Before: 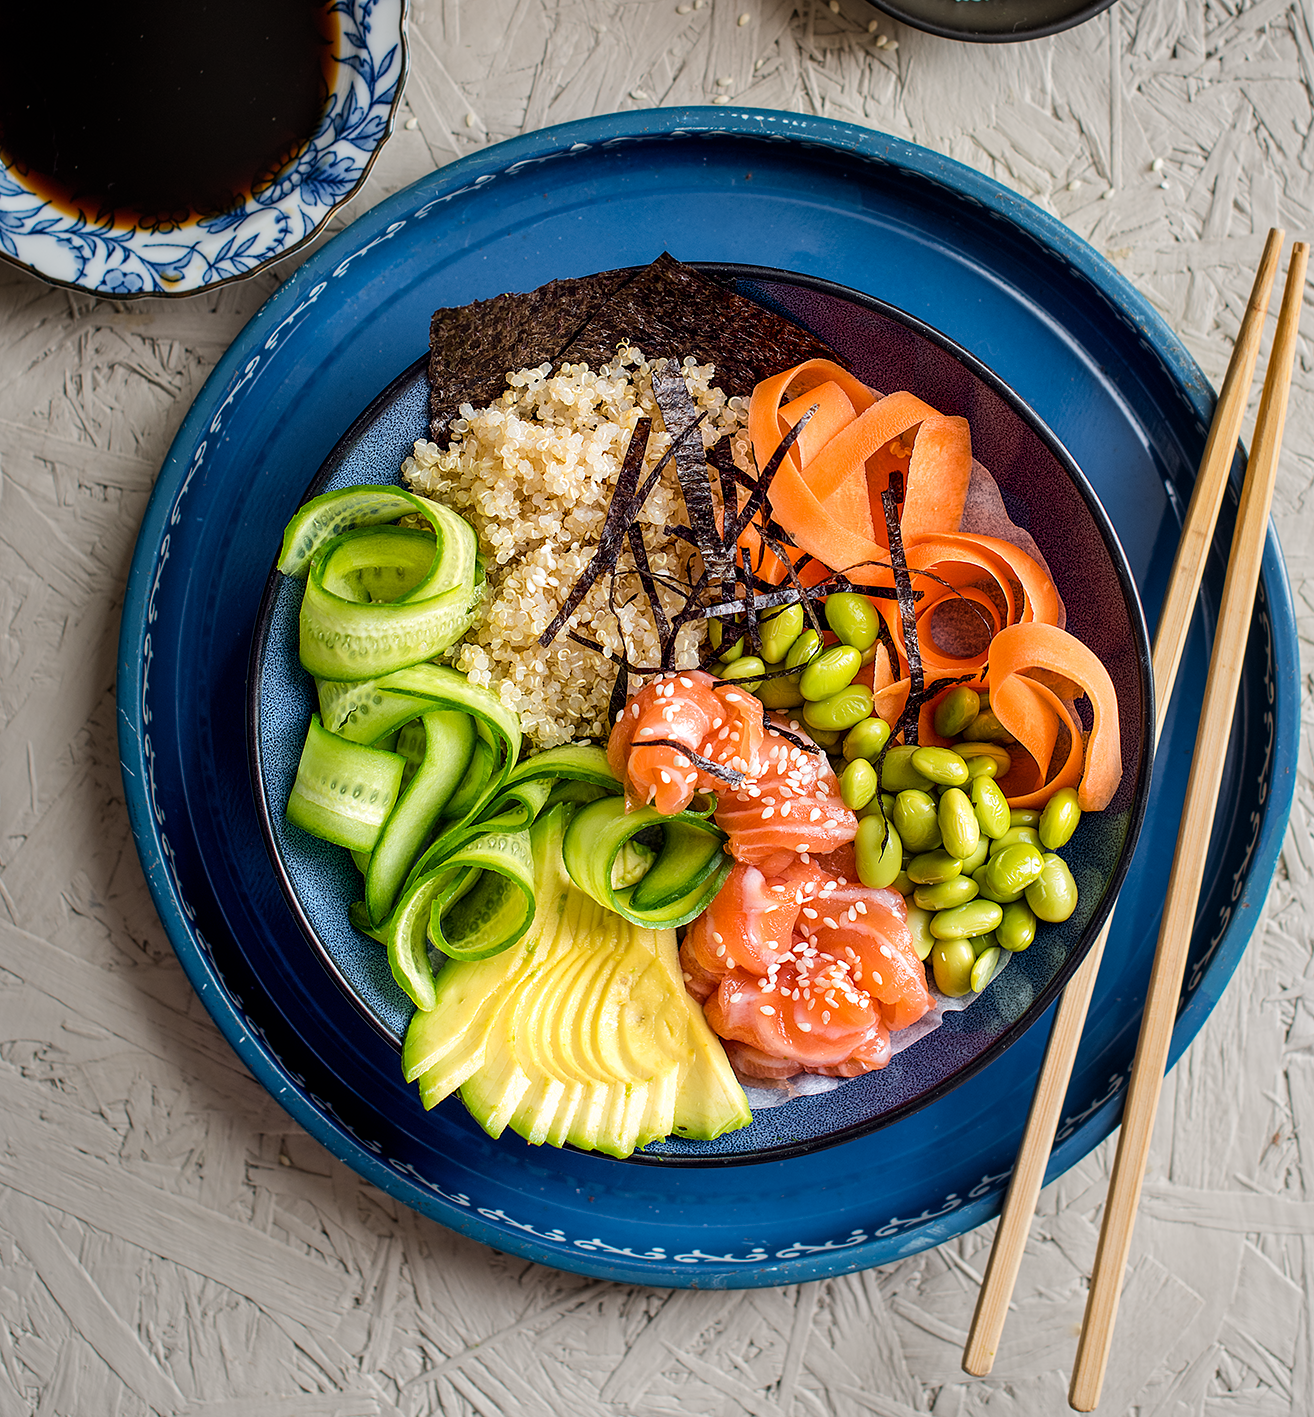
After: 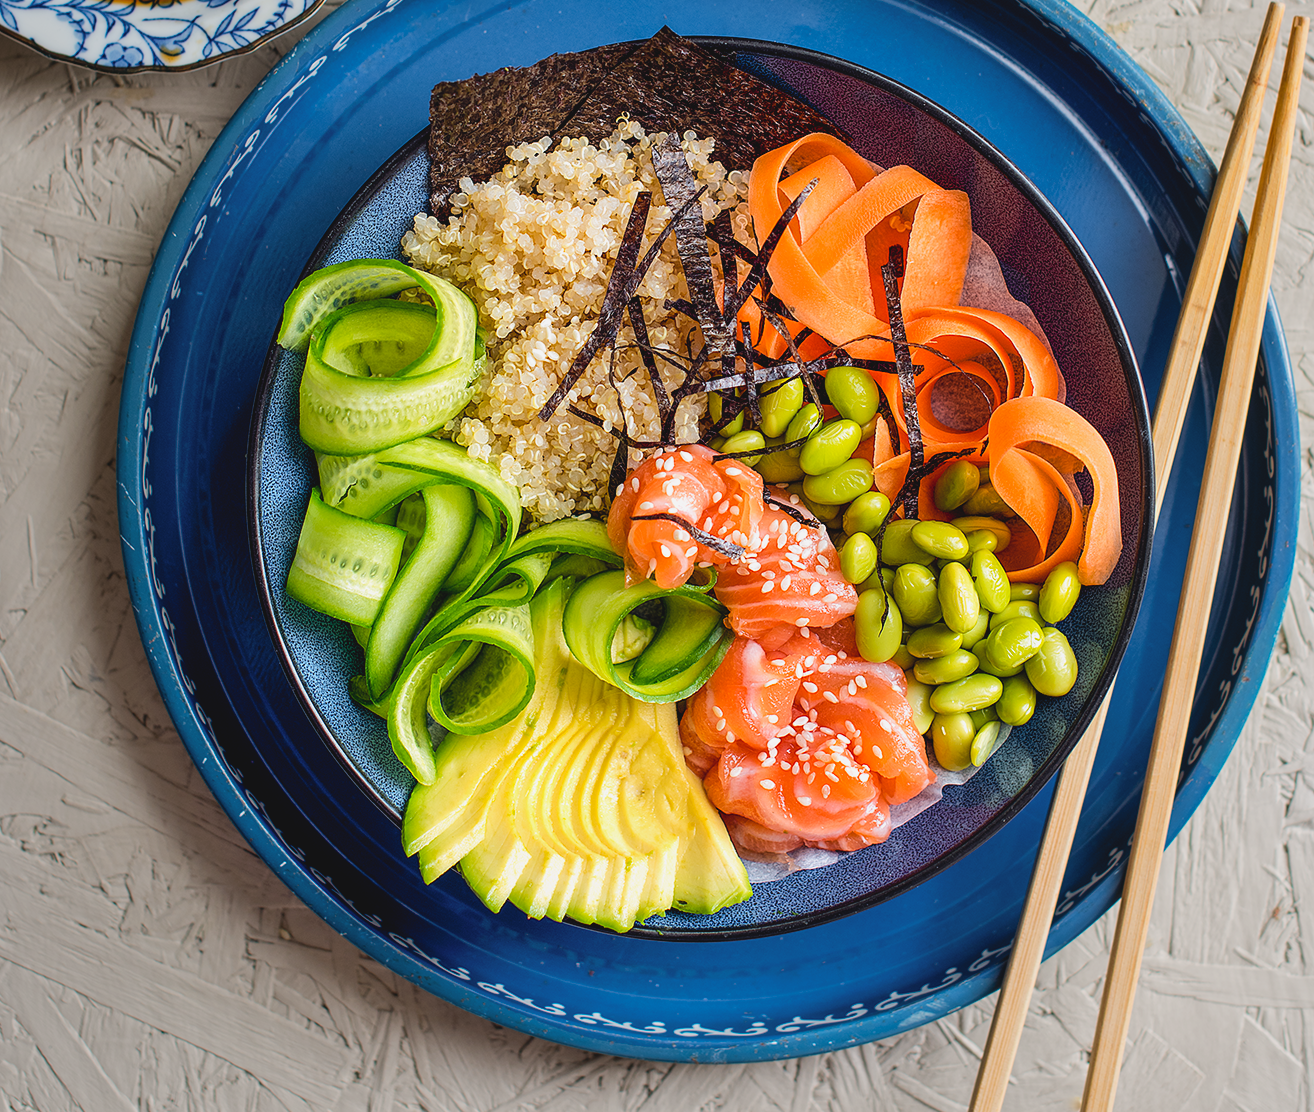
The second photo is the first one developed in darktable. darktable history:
crop and rotate: top 15.98%, bottom 5.498%
contrast brightness saturation: contrast -0.09, brightness 0.046, saturation 0.078
